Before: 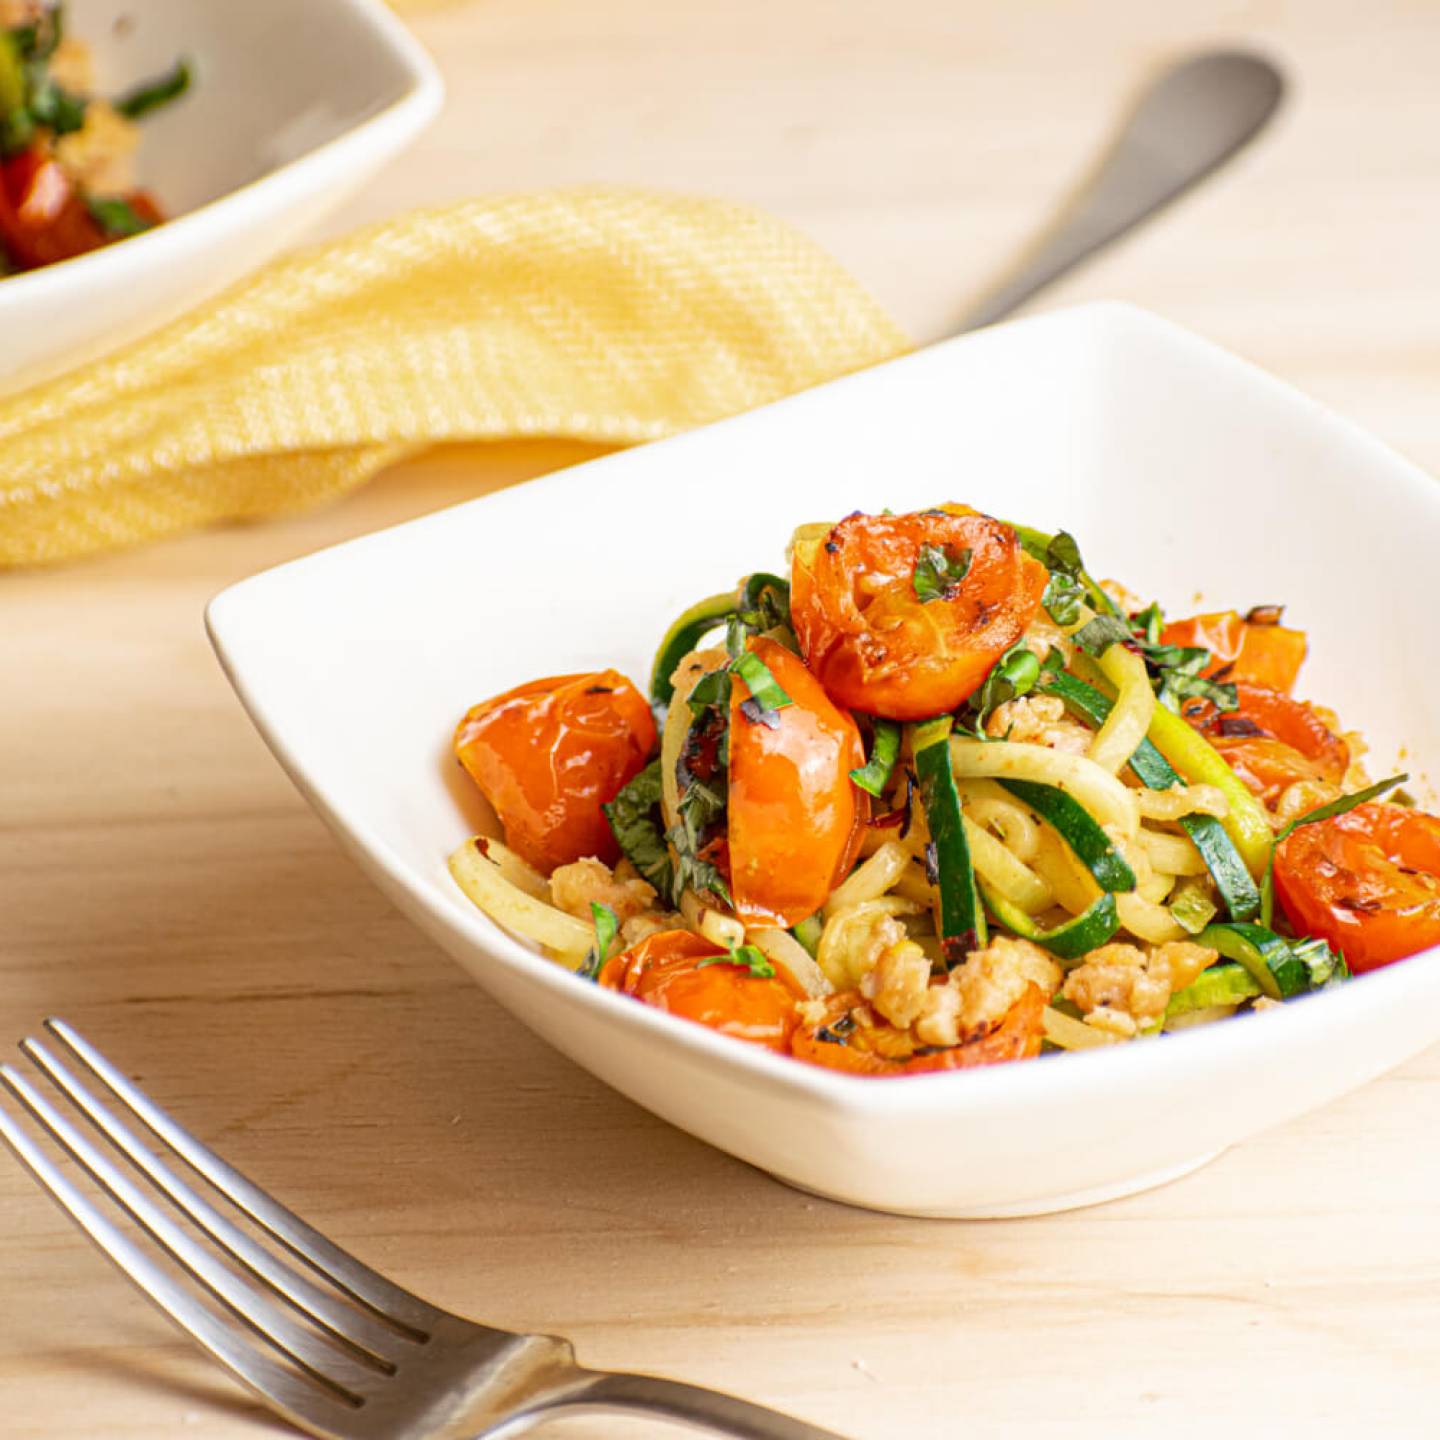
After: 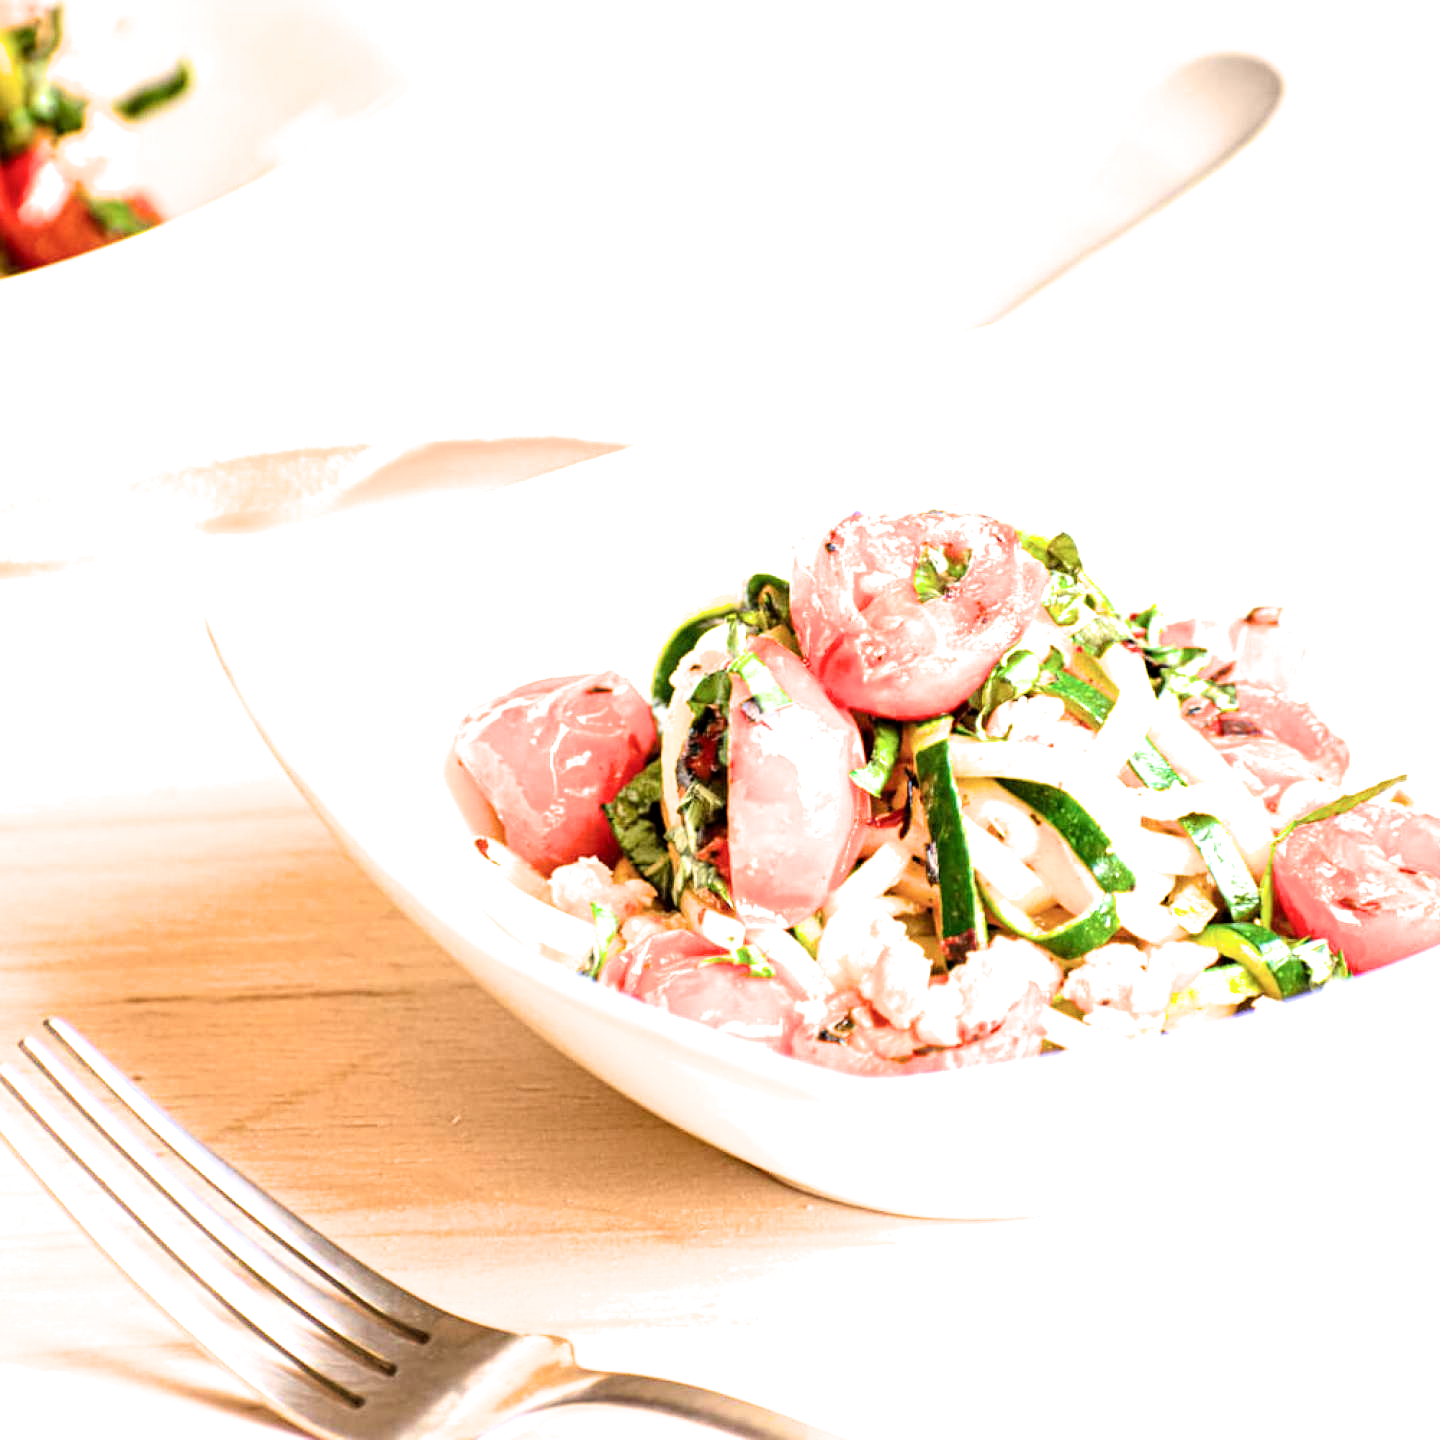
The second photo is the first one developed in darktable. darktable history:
filmic rgb: middle gray luminance 8.78%, black relative exposure -6.23 EV, white relative exposure 2.7 EV, target black luminance 0%, hardness 4.74, latitude 73.63%, contrast 1.336, shadows ↔ highlights balance 9.68%, color science v6 (2022)
contrast brightness saturation: contrast 0.101, brightness 0.015, saturation 0.017
exposure: black level correction 0, exposure 1.371 EV, compensate highlight preservation false
